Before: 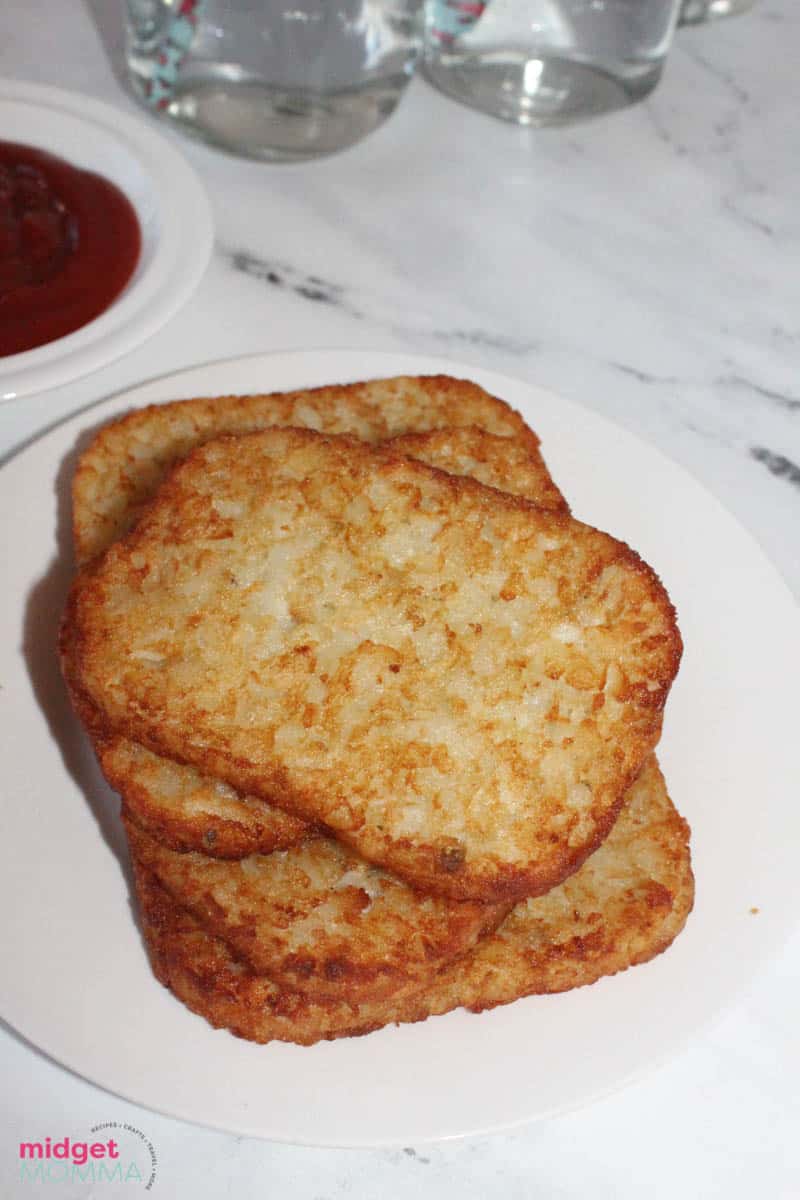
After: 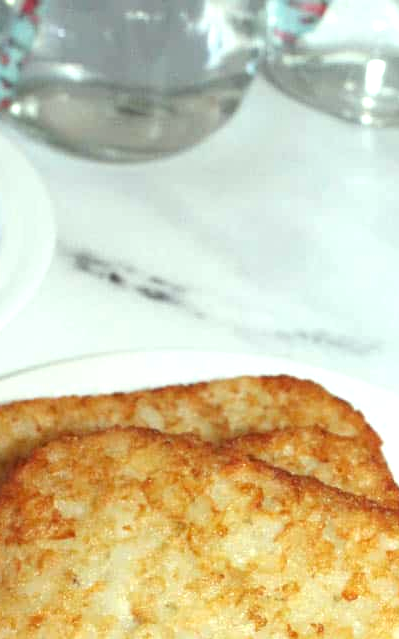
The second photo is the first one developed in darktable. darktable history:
exposure: black level correction 0, exposure 0.699 EV, compensate exposure bias true, compensate highlight preservation false
crop: left 19.79%, right 30.245%, bottom 46.733%
color correction: highlights a* -8.21, highlights b* 3.13
